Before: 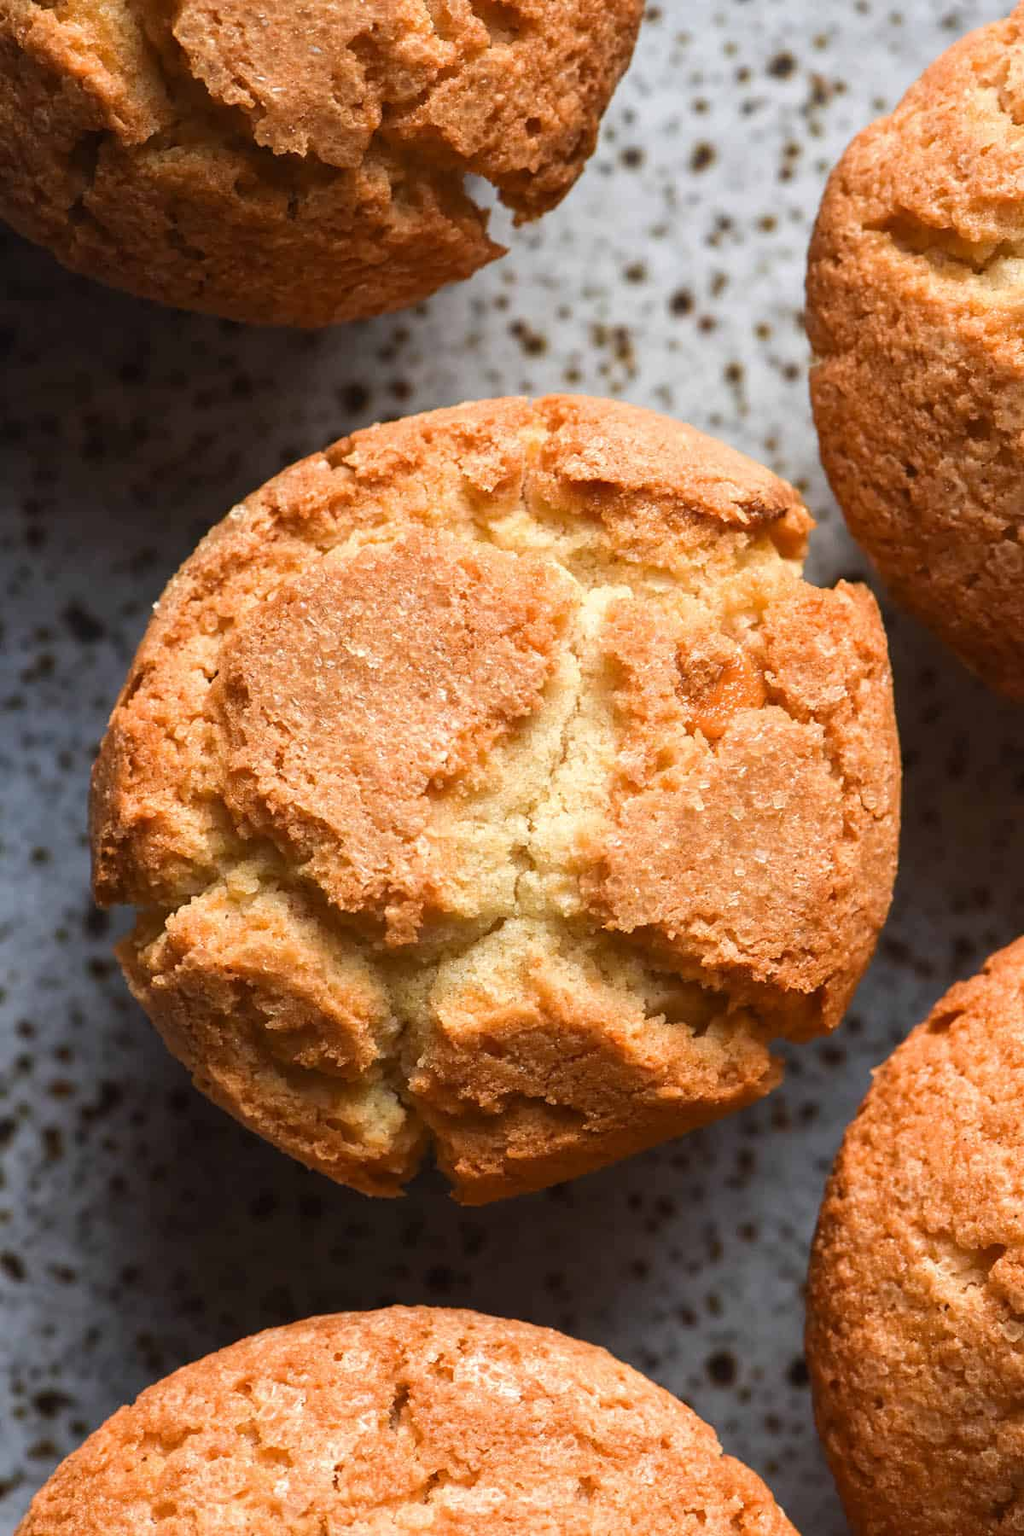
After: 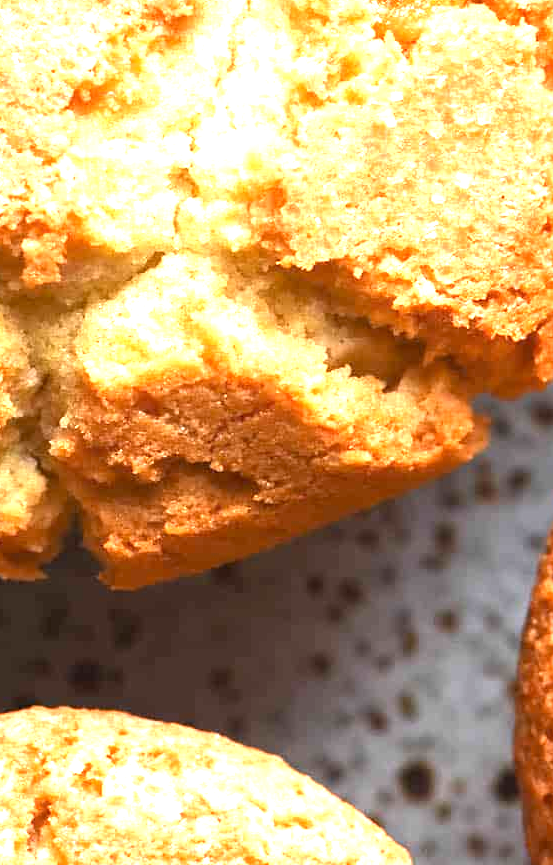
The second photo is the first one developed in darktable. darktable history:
exposure: exposure 1.516 EV, compensate exposure bias true, compensate highlight preservation false
crop: left 35.794%, top 45.743%, right 18.108%, bottom 6.176%
